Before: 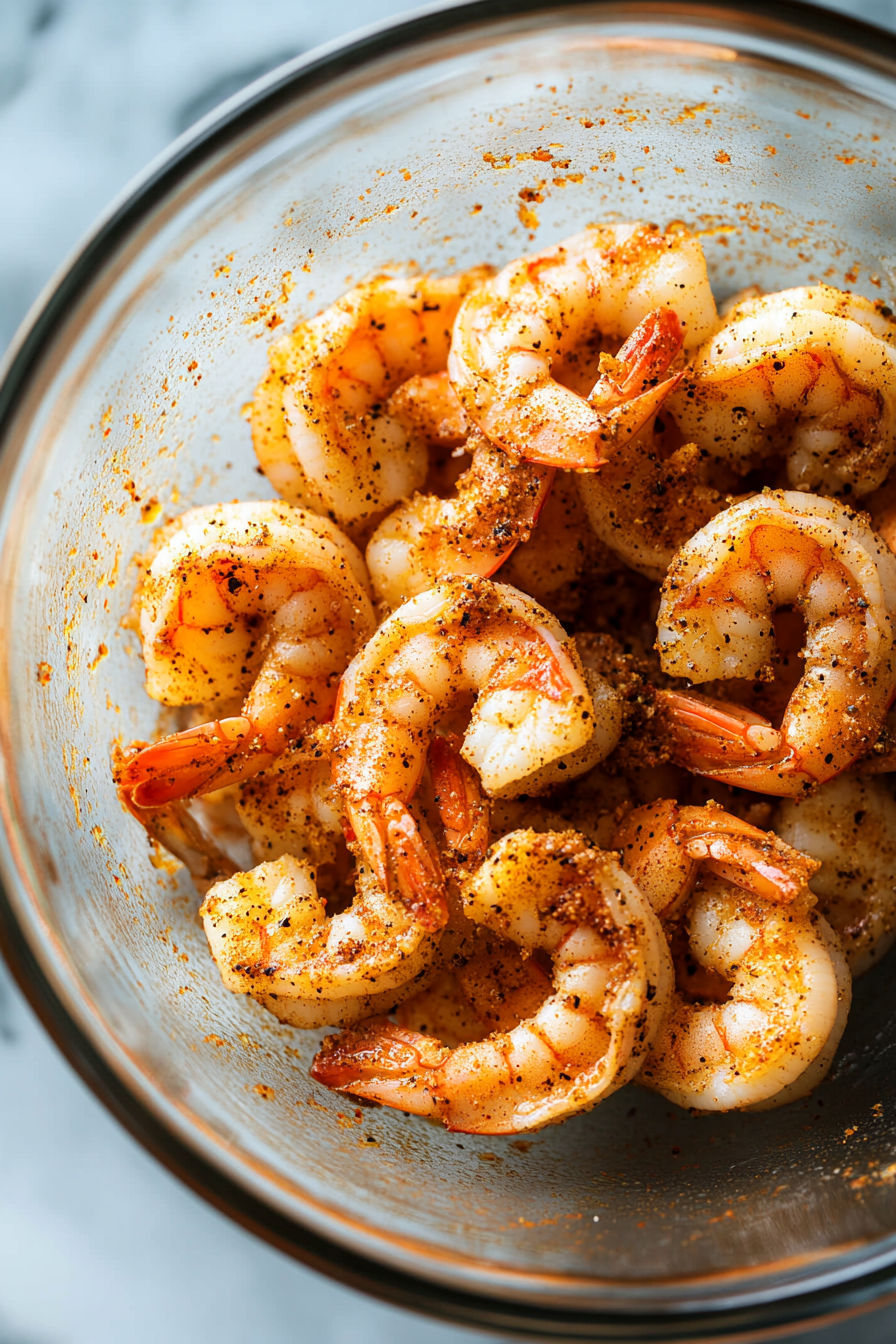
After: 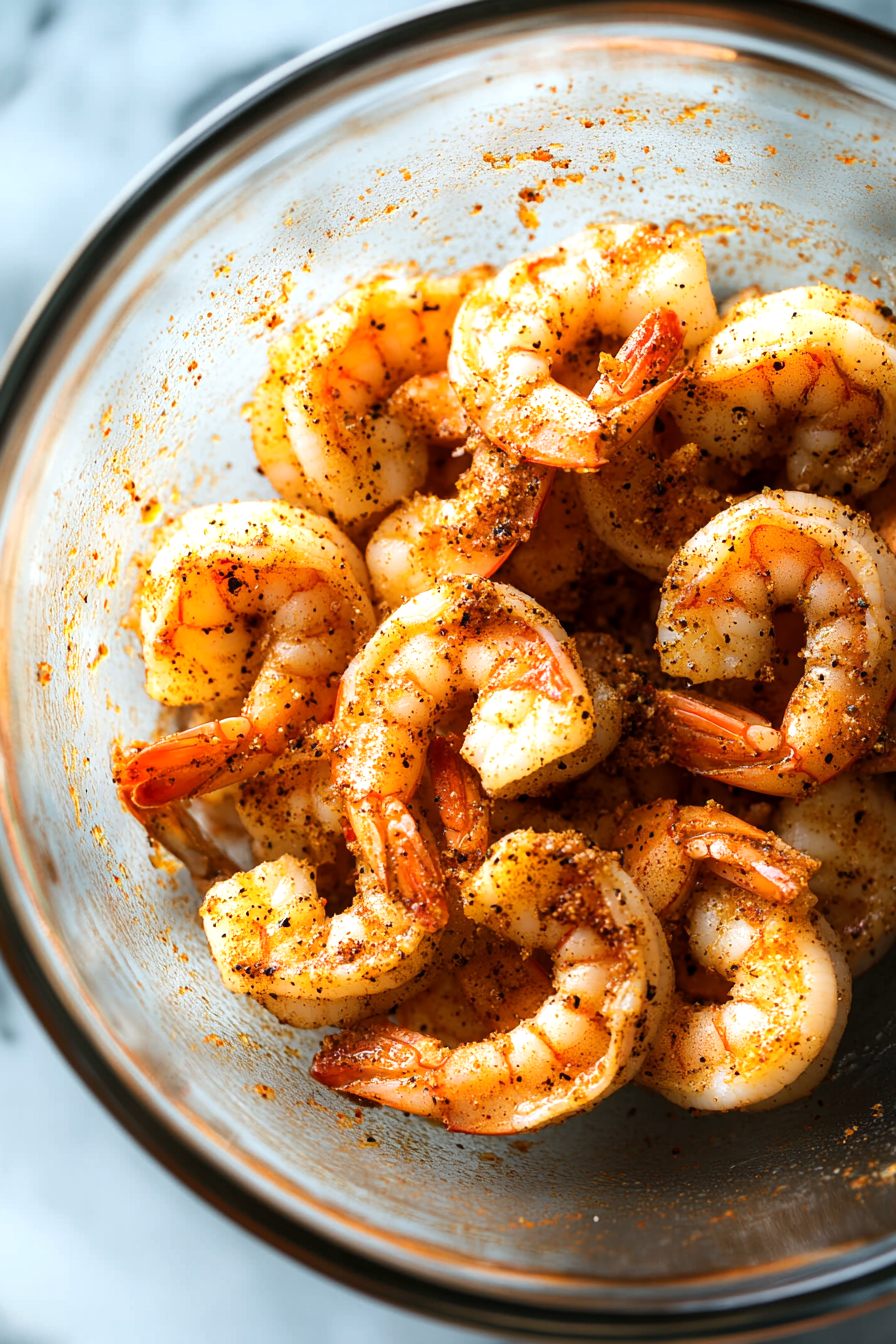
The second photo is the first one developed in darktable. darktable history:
tone equalizer: -8 EV -0.001 EV, -7 EV 0.003 EV, -6 EV -0.003 EV, -5 EV -0.009 EV, -4 EV -0.075 EV, -3 EV -0.222 EV, -2 EV -0.243 EV, -1 EV 0.122 EV, +0 EV 0.3 EV
